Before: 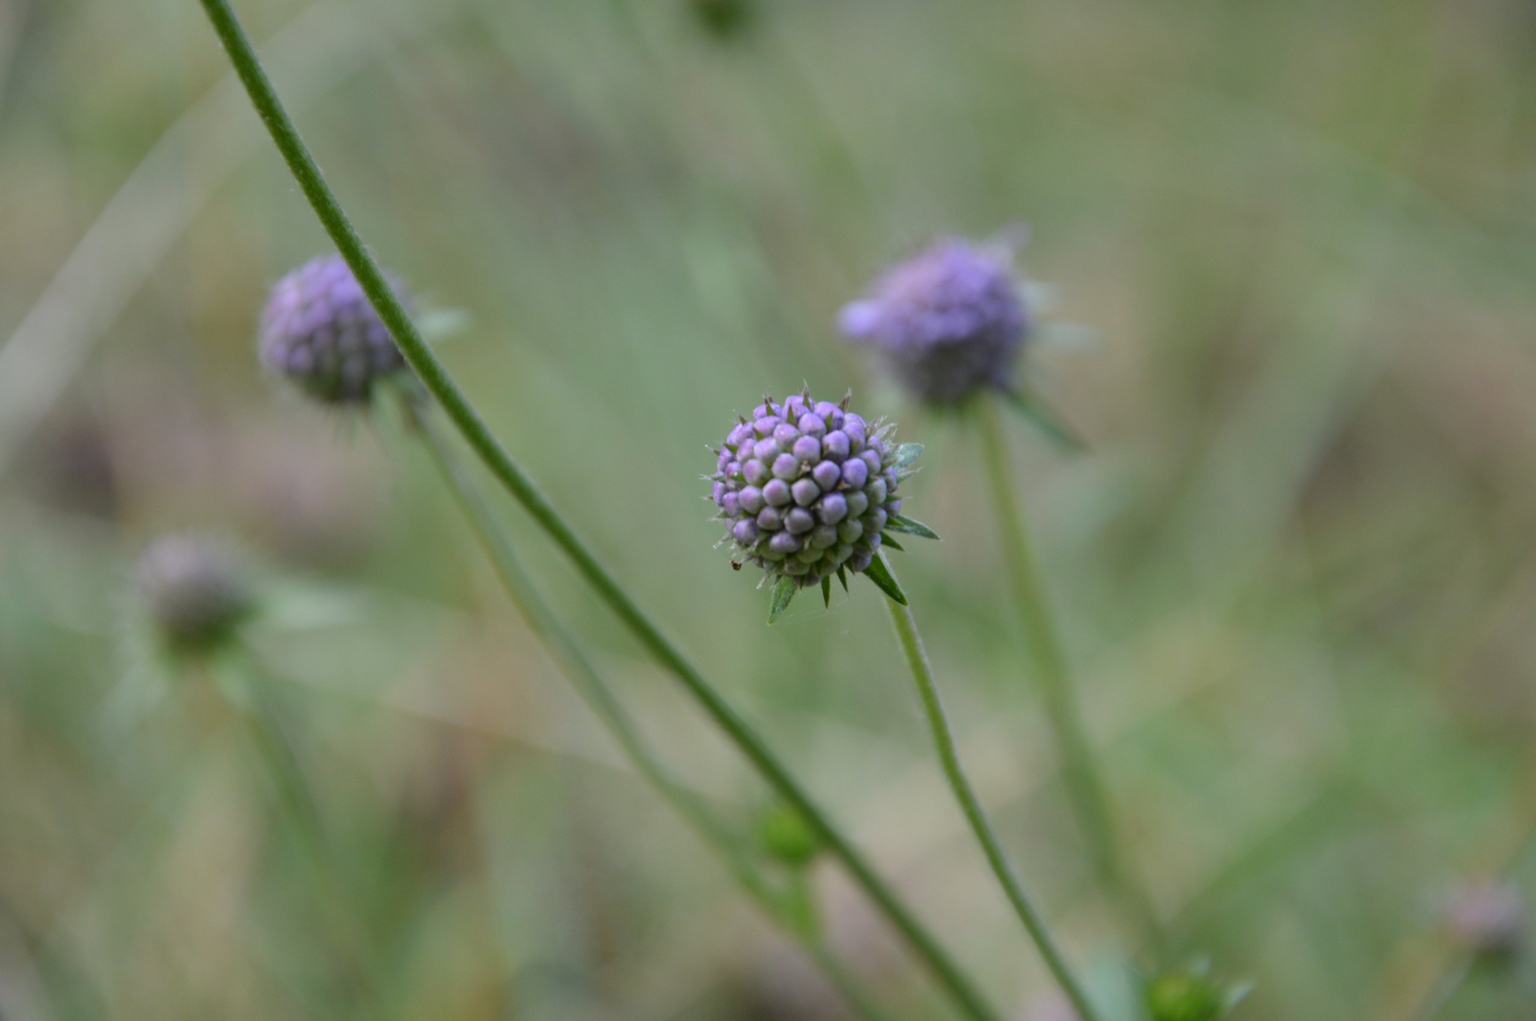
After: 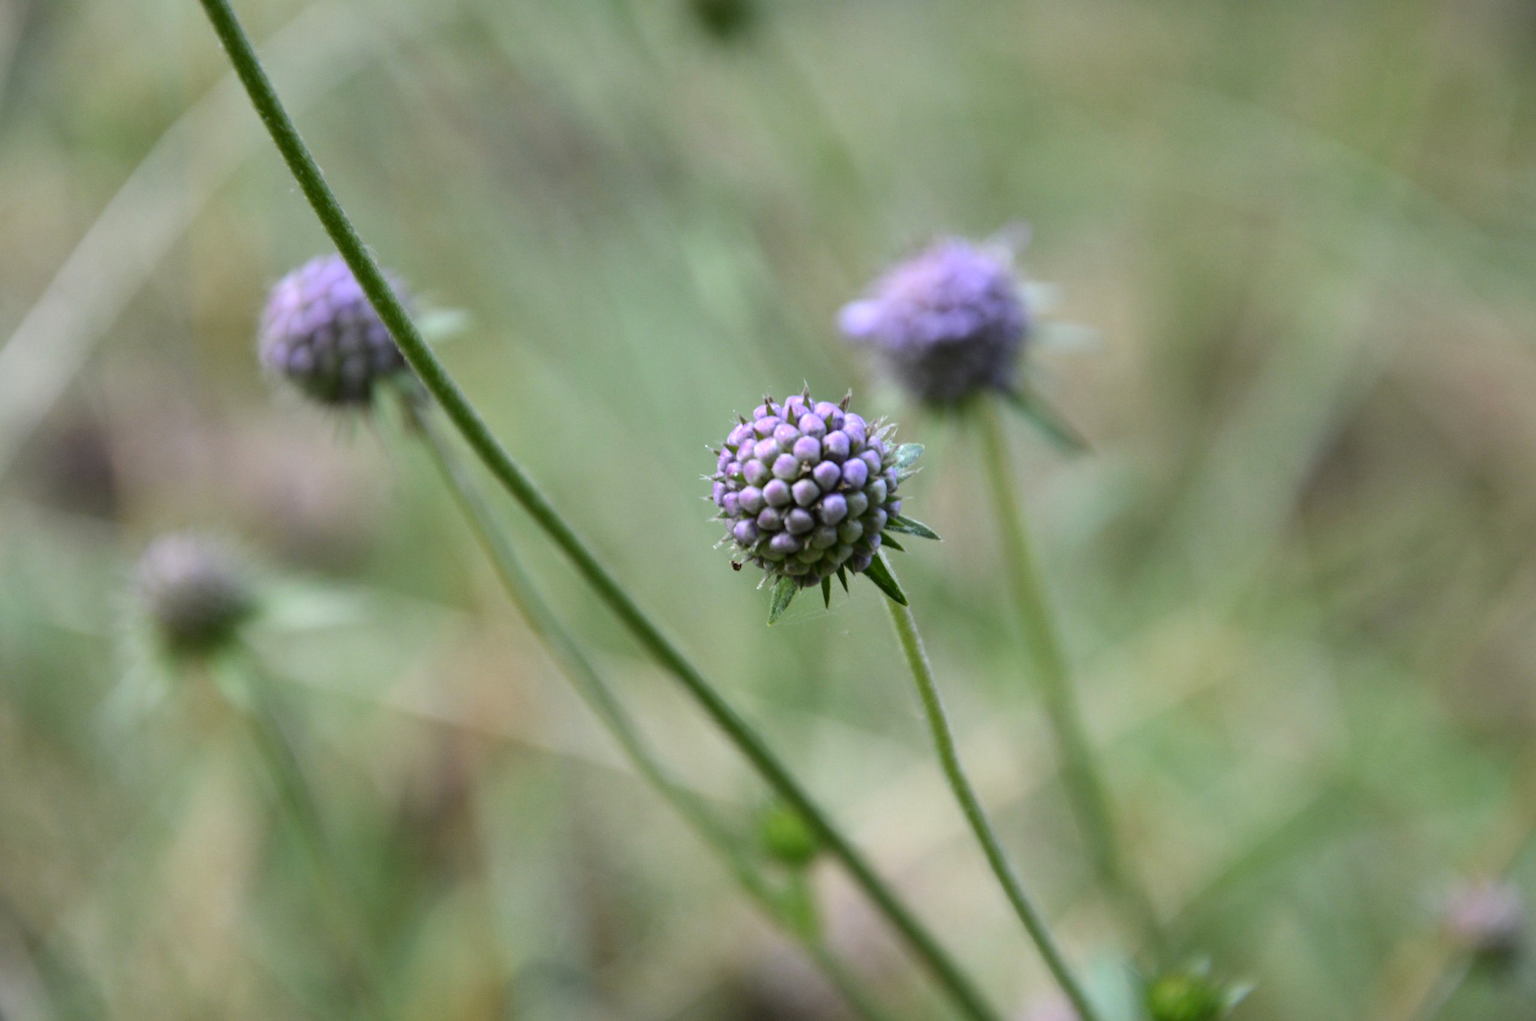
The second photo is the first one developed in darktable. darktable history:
tone equalizer: -8 EV -0.787 EV, -7 EV -0.682 EV, -6 EV -0.638 EV, -5 EV -0.376 EV, -3 EV 0.384 EV, -2 EV 0.6 EV, -1 EV 0.693 EV, +0 EV 0.753 EV, edges refinement/feathering 500, mask exposure compensation -1.57 EV, preserve details no
